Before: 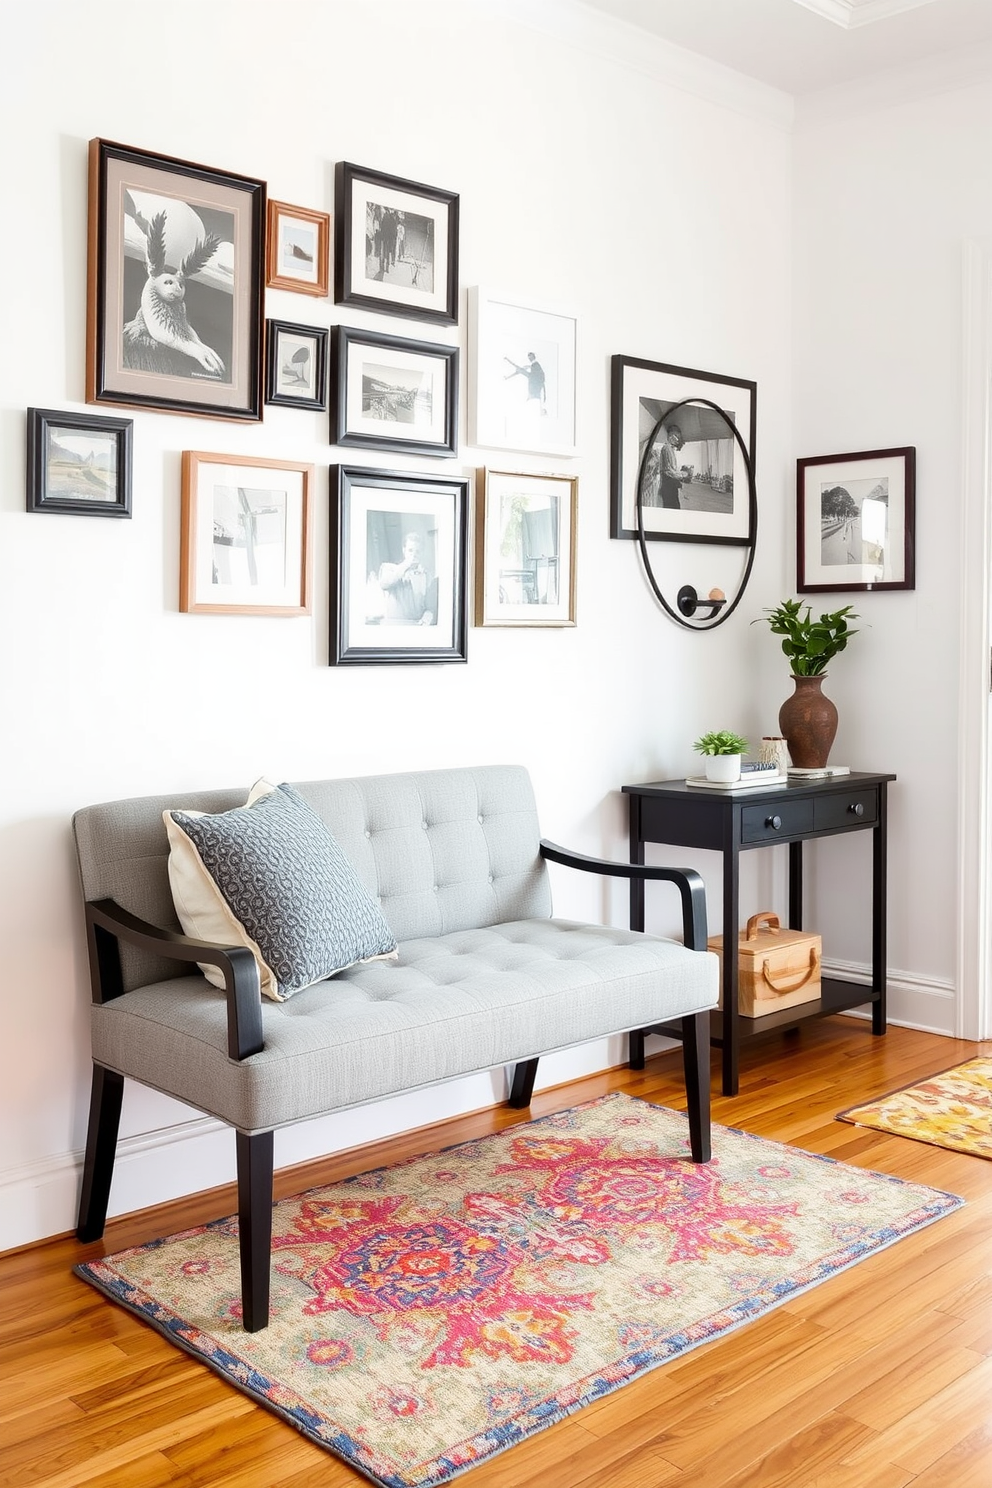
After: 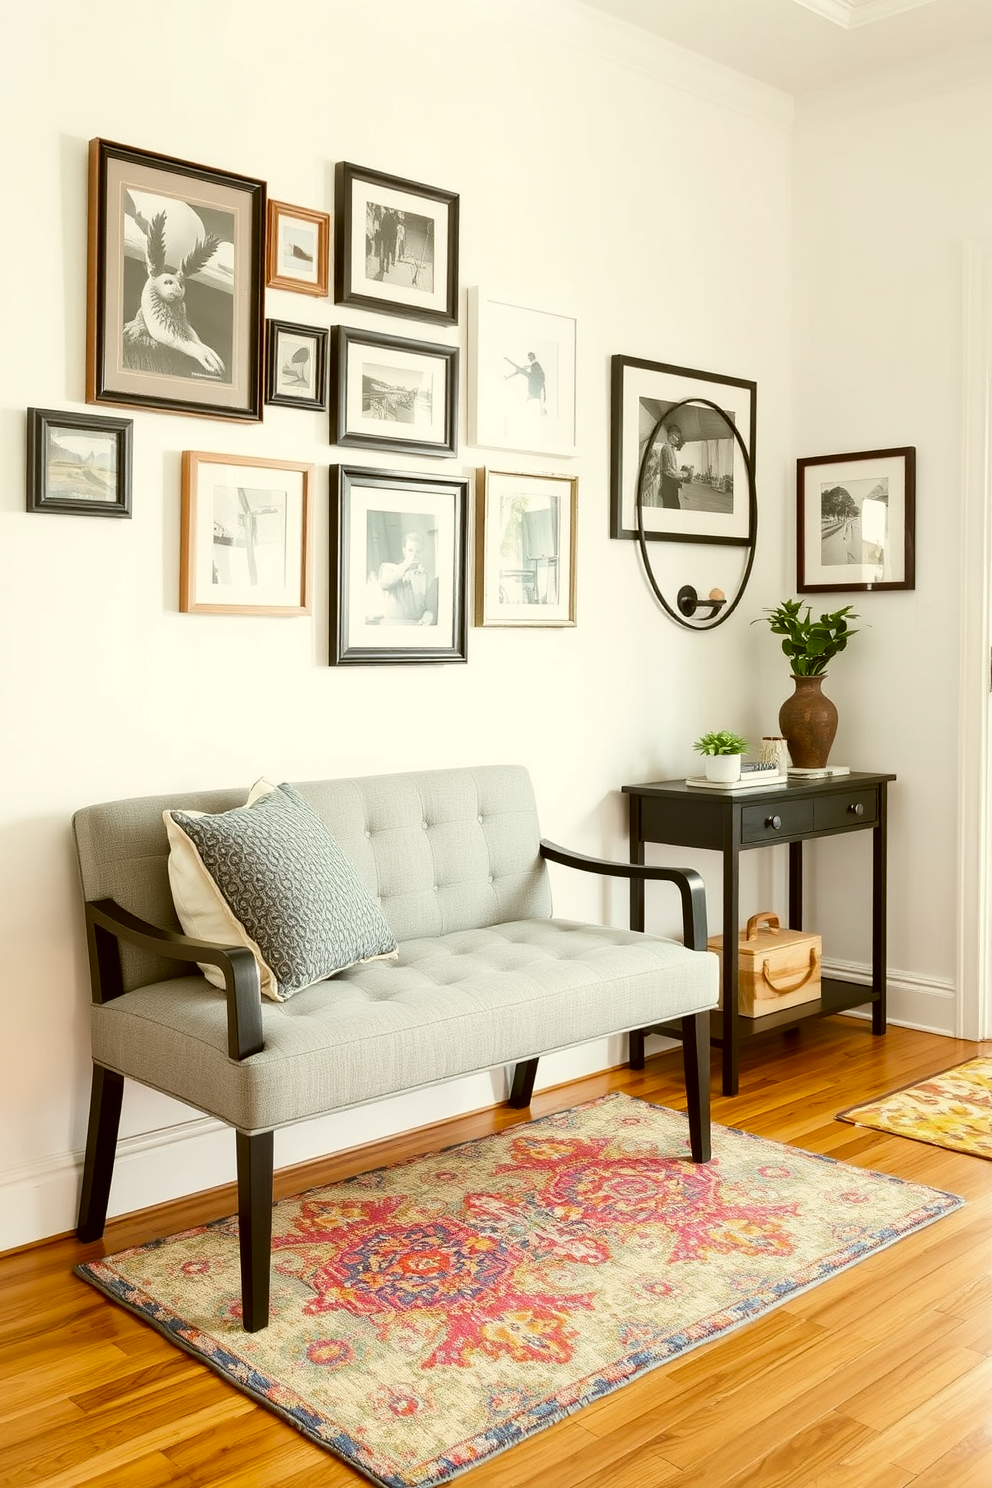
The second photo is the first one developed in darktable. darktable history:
color correction: highlights a* -1.51, highlights b* 10.04, shadows a* 0.267, shadows b* 18.78
contrast brightness saturation: saturation -0.06
